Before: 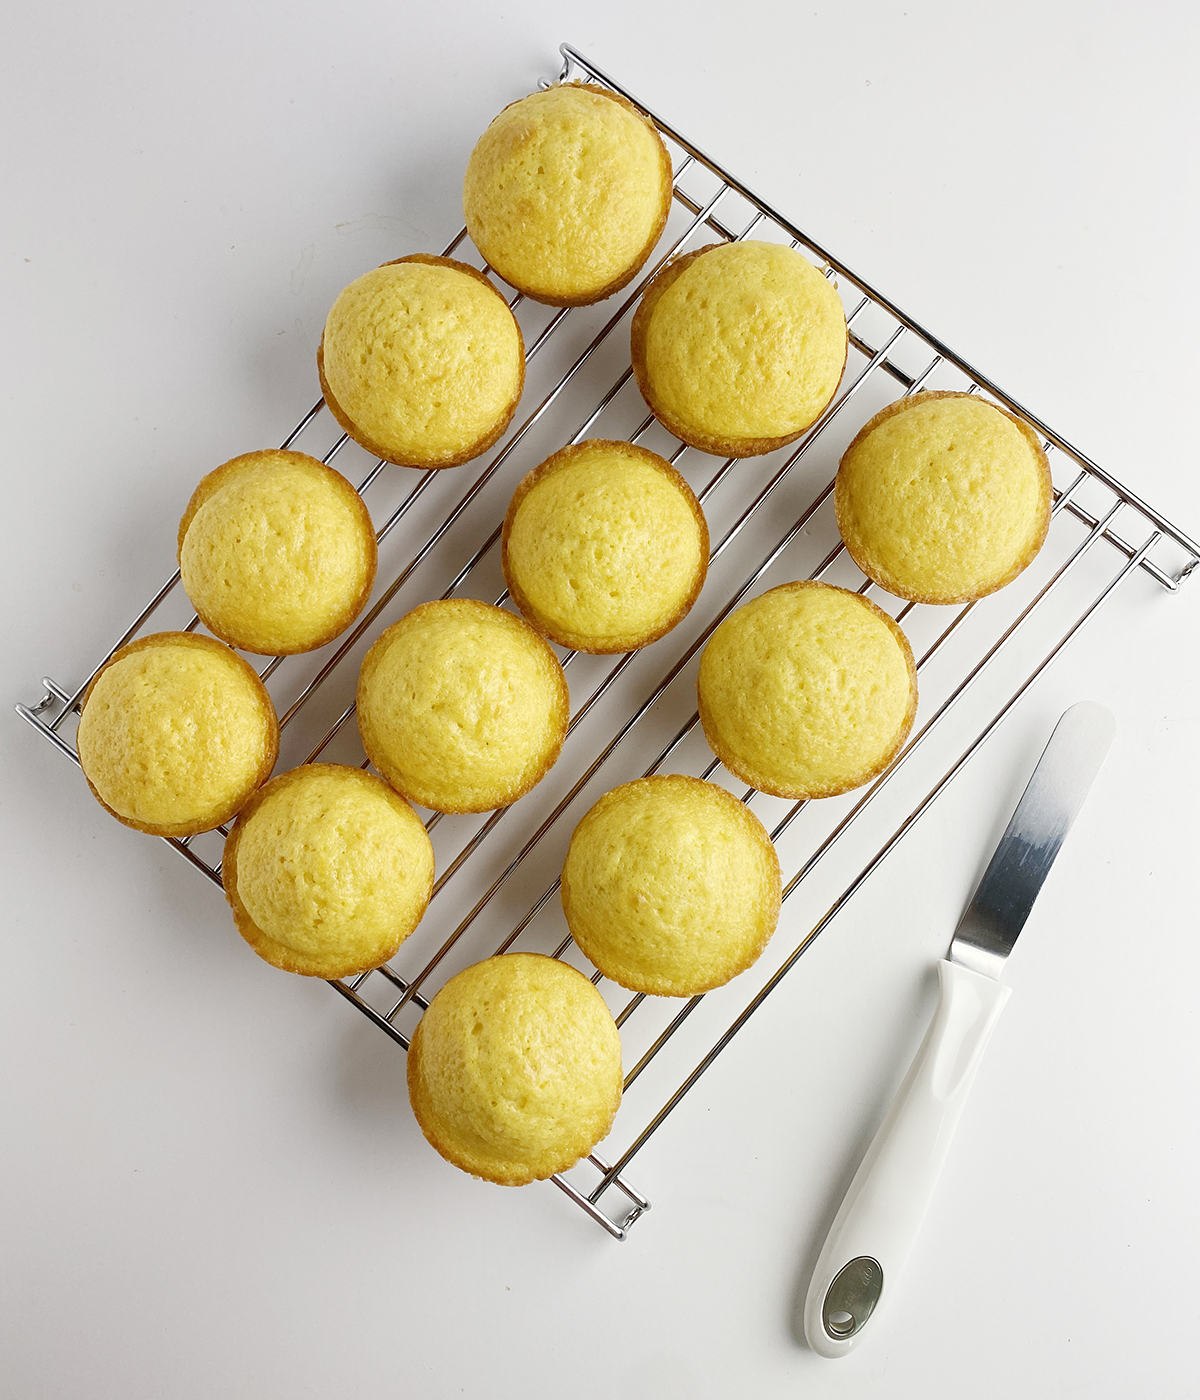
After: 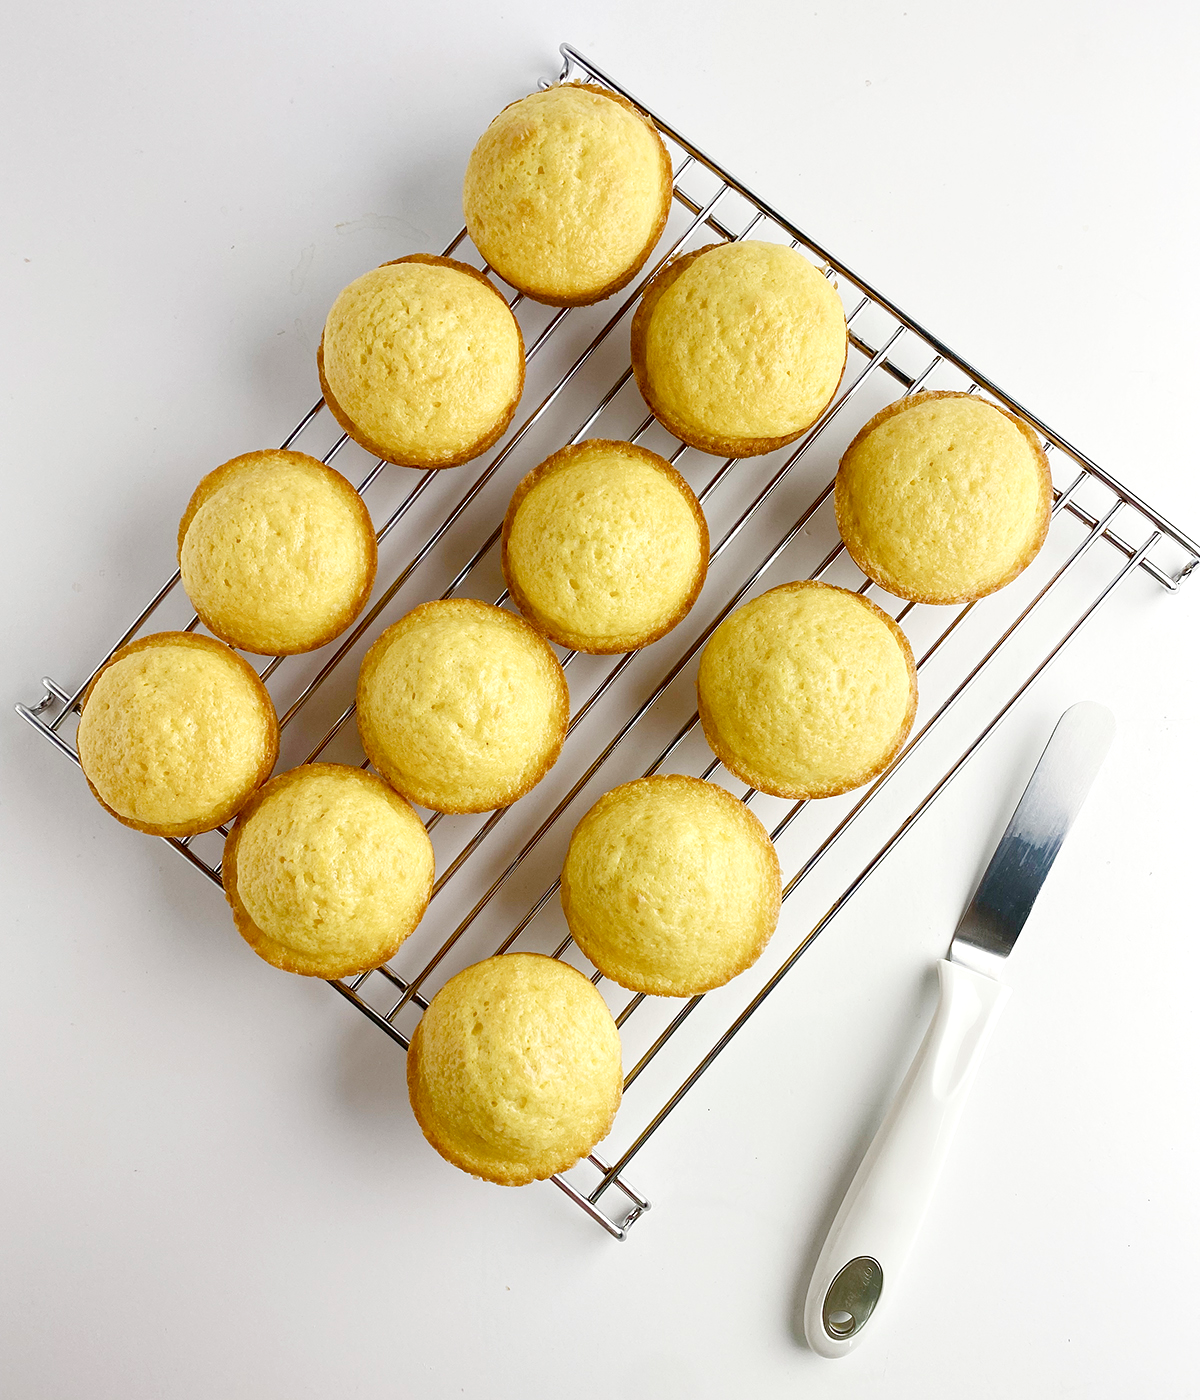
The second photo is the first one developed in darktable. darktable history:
color balance rgb: shadows lift › luminance -9.648%, highlights gain › luminance 14.483%, perceptual saturation grading › global saturation 20%, perceptual saturation grading › highlights -49.535%, perceptual saturation grading › shadows 23.996%, global vibrance 20%
